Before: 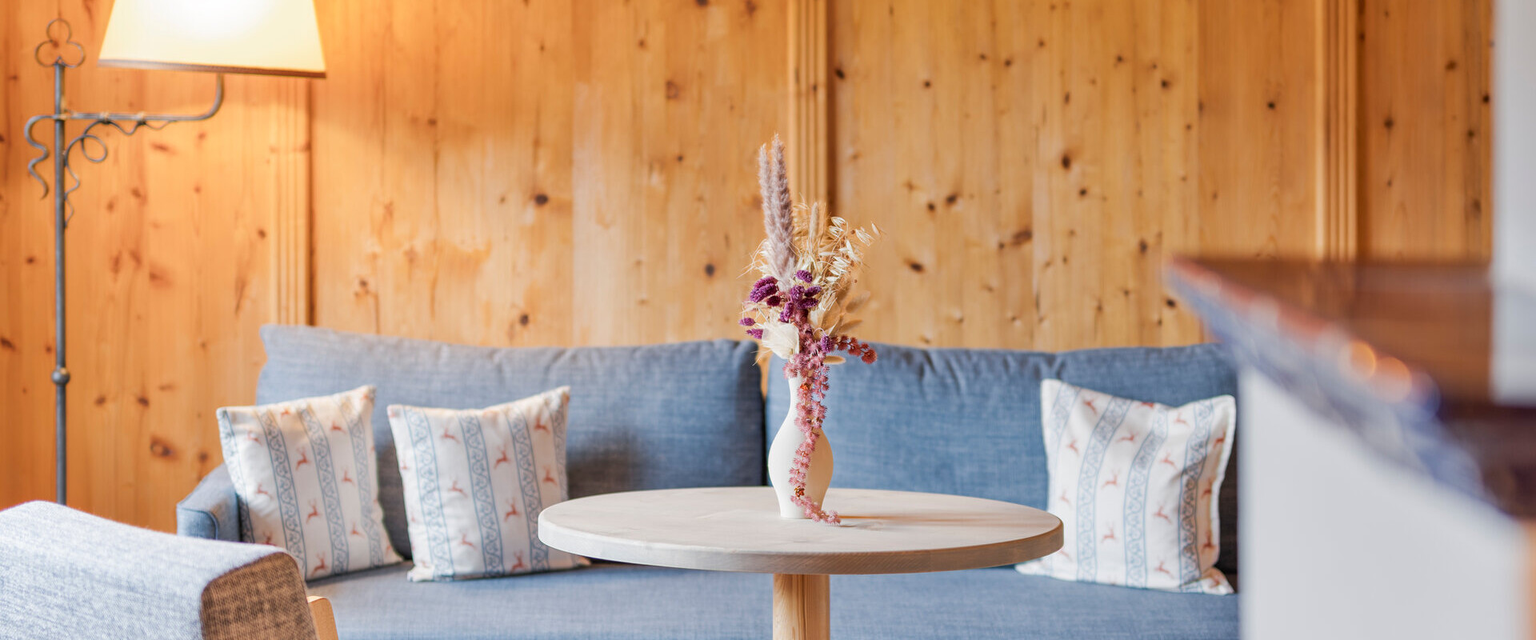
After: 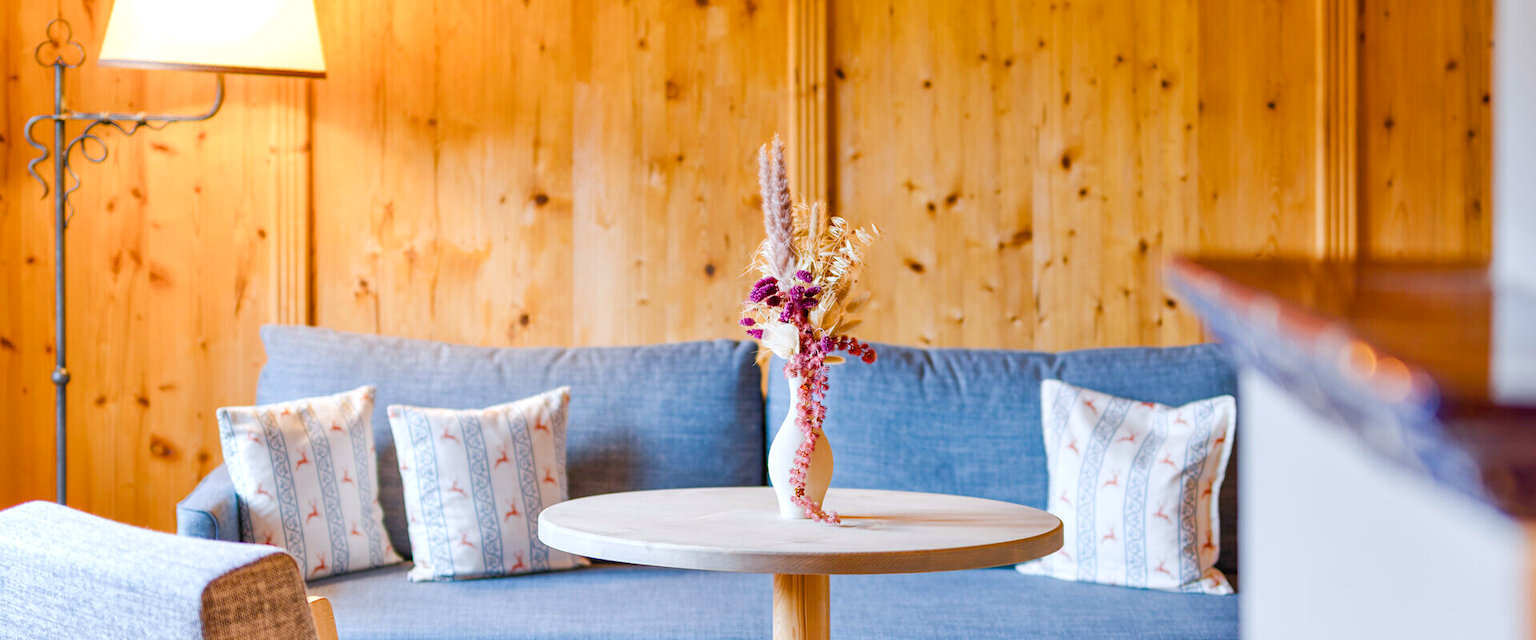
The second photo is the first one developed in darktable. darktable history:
color balance rgb: highlights gain › luminance 16.467%, highlights gain › chroma 2.943%, highlights gain › hue 258.07°, linear chroma grading › global chroma 14.994%, perceptual saturation grading › global saturation 20%, perceptual saturation grading › highlights -25.715%, perceptual saturation grading › shadows 50.052%
